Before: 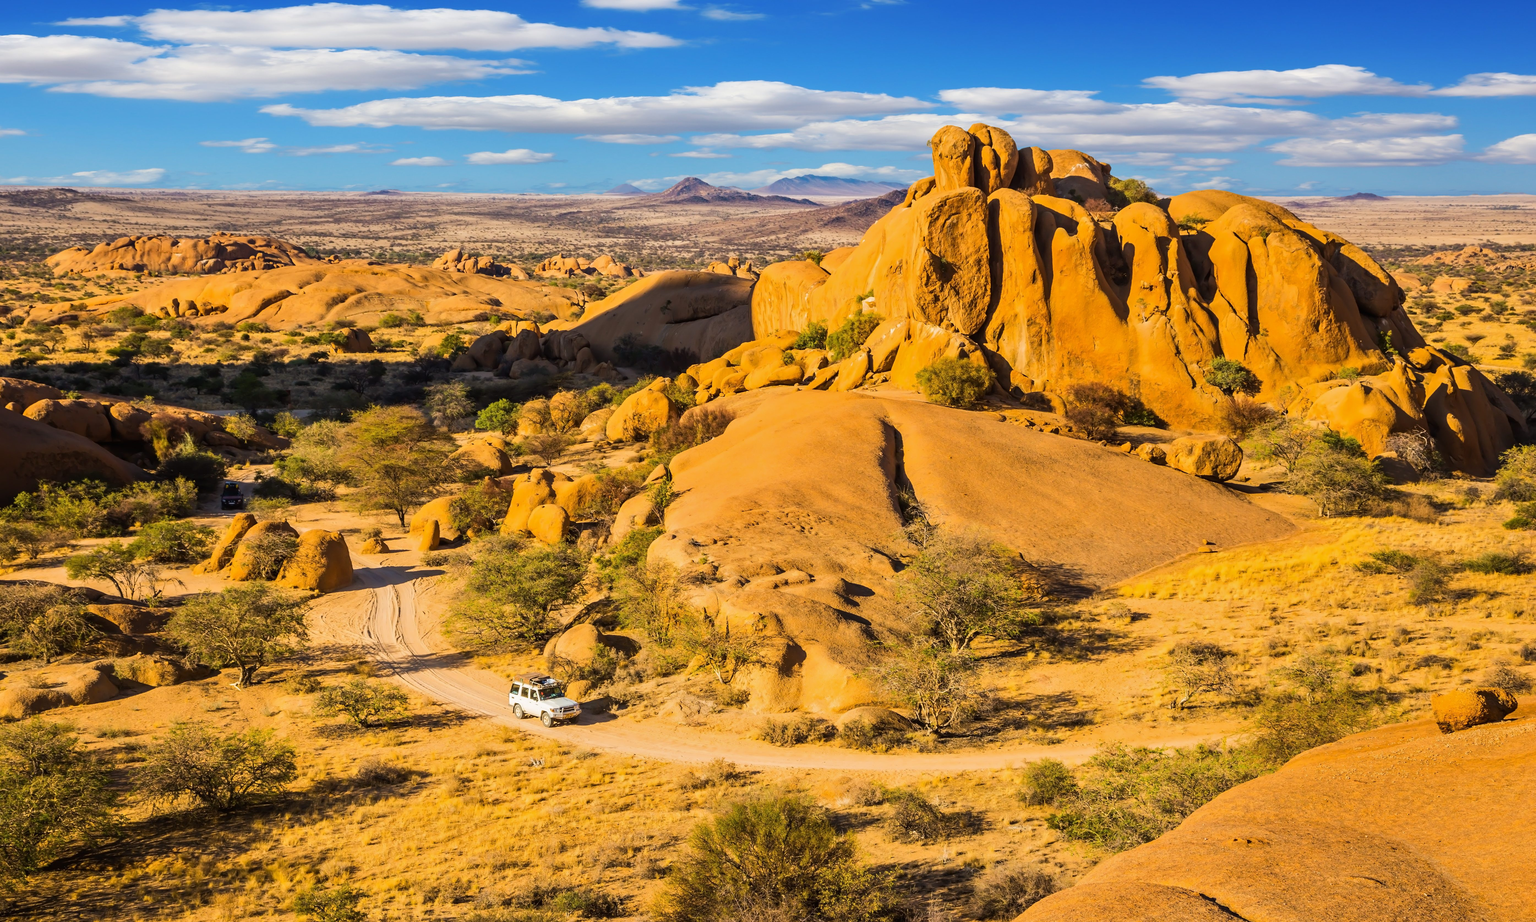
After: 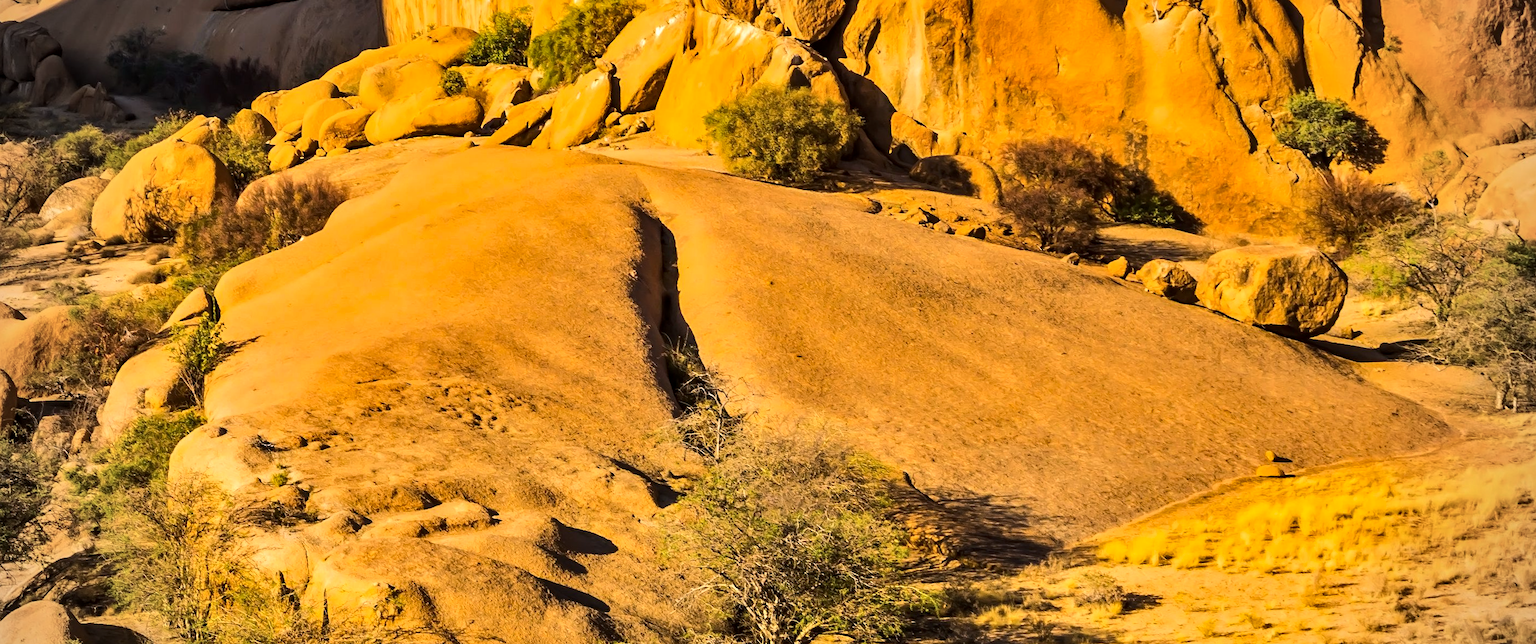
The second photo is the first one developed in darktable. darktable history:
rotate and perspective: rotation 0.8°, automatic cropping off
local contrast: highlights 100%, shadows 100%, detail 120%, midtone range 0.2
crop: left 36.607%, top 34.735%, right 13.146%, bottom 30.611%
shadows and highlights: low approximation 0.01, soften with gaussian
vignetting: on, module defaults
tone equalizer: -8 EV -0.417 EV, -7 EV -0.389 EV, -6 EV -0.333 EV, -5 EV -0.222 EV, -3 EV 0.222 EV, -2 EV 0.333 EV, -1 EV 0.389 EV, +0 EV 0.417 EV, edges refinement/feathering 500, mask exposure compensation -1.57 EV, preserve details no
white balance: emerald 1
color zones: curves: ch0 [(0, 0.497) (0.143, 0.5) (0.286, 0.5) (0.429, 0.483) (0.571, 0.116) (0.714, -0.006) (0.857, 0.28) (1, 0.497)]
